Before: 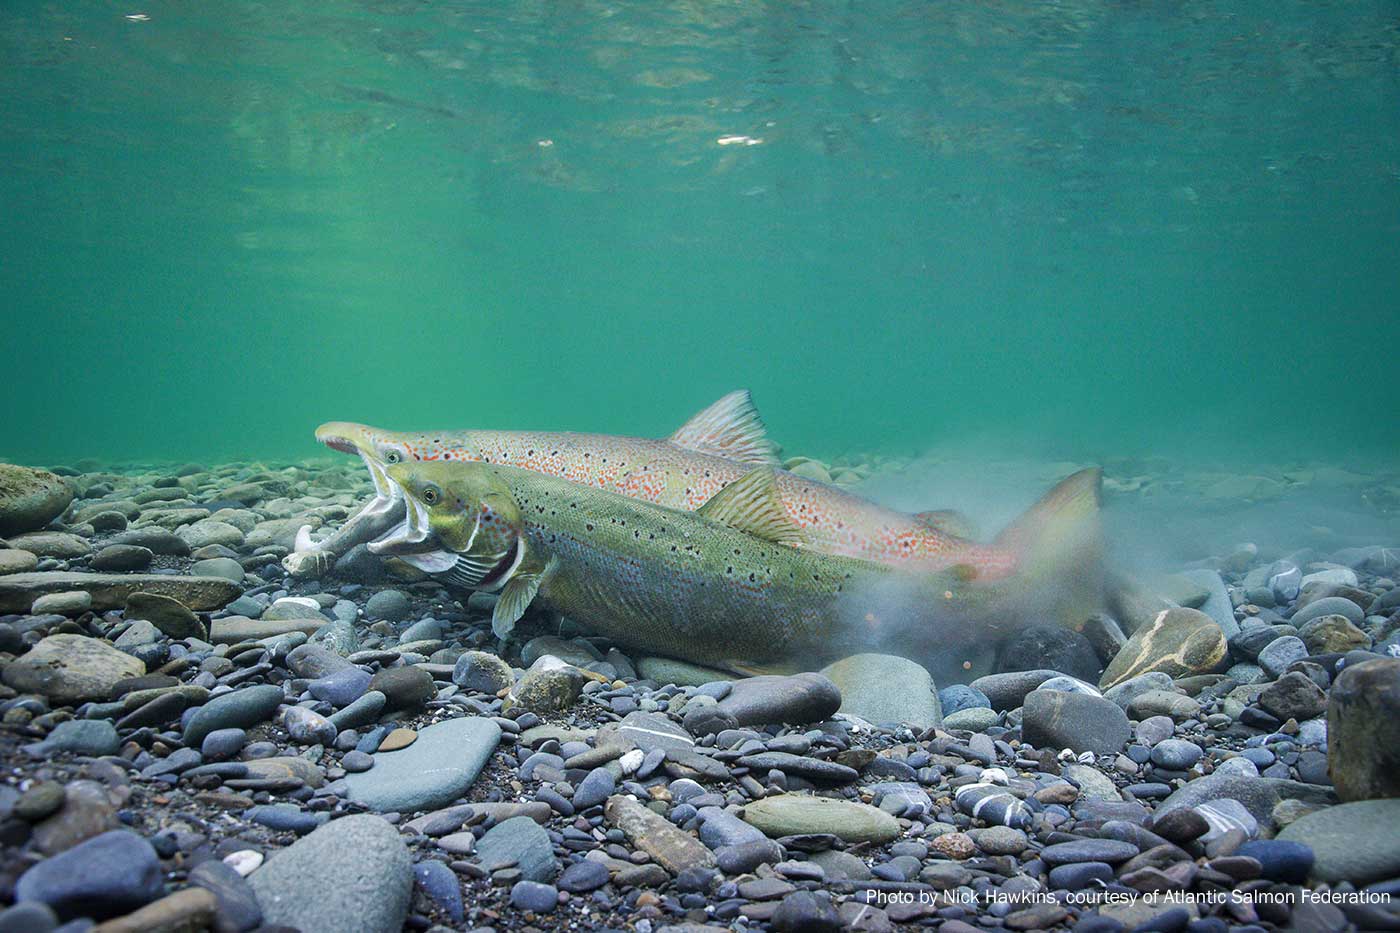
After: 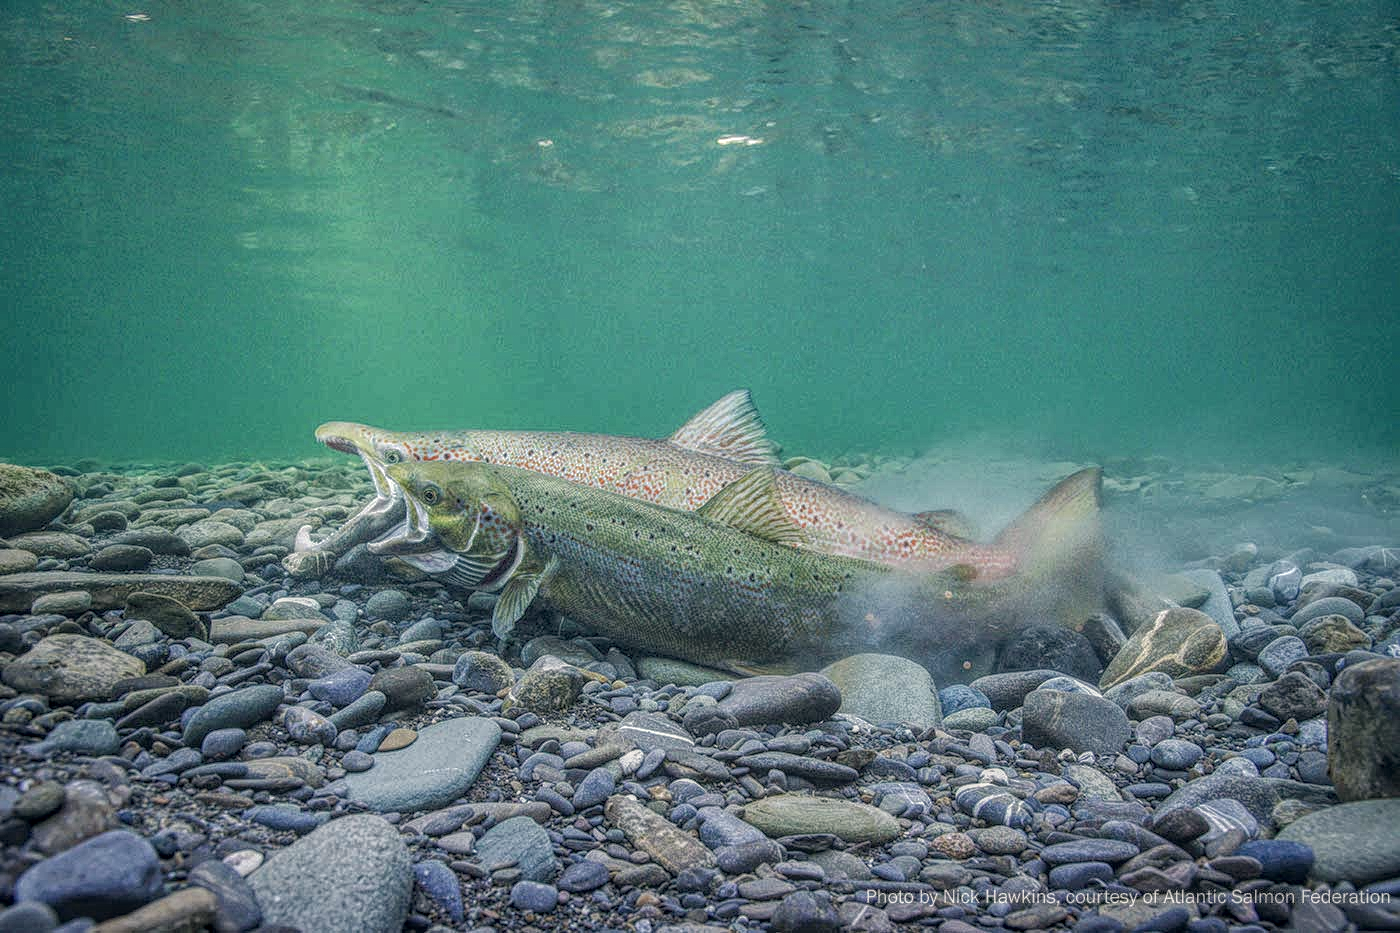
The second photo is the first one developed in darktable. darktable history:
vibrance: vibrance 75% | blend: blend mode softlight, opacity 50%; mask: uniform (no mask)
color correction: highlights a* 2.75, highlights b* 5, shadows a* -2.04, shadows b* -4.84, saturation 0.8
color zones: curves: ch1 [(0, 0.469) (0.01, 0.469) (0.12, 0.446) (0.248, 0.469) (0.5, 0.5) (0.748, 0.5) (0.99, 0.469) (1, 0.469)] | blend: blend mode softlight, opacity 57%; mask: uniform (no mask)
local contrast: highlights 20%, shadows 30%, detail 200%, midtone range 0.2 | blend: blend mode normal, opacity 80%; mask: uniform (no mask)
contrast equalizer: y [[0.5, 0.5, 0.5, 0.512, 0.552, 0.62], [0.5 ×6], [0.5 ×4, 0.504, 0.553], [0 ×6], [0 ×6]]
